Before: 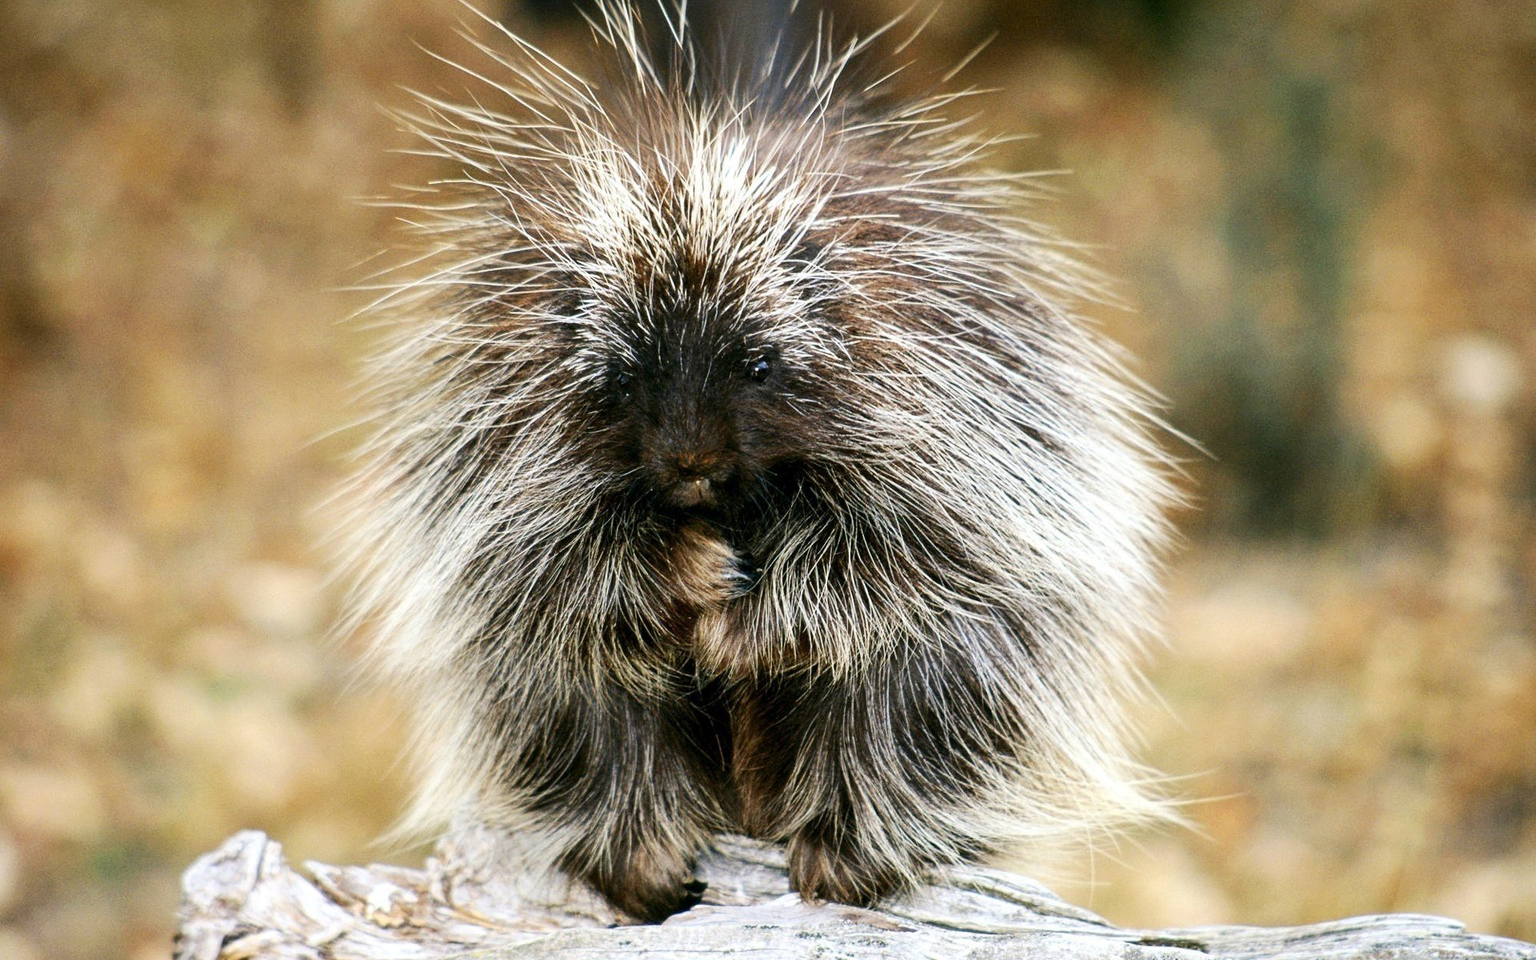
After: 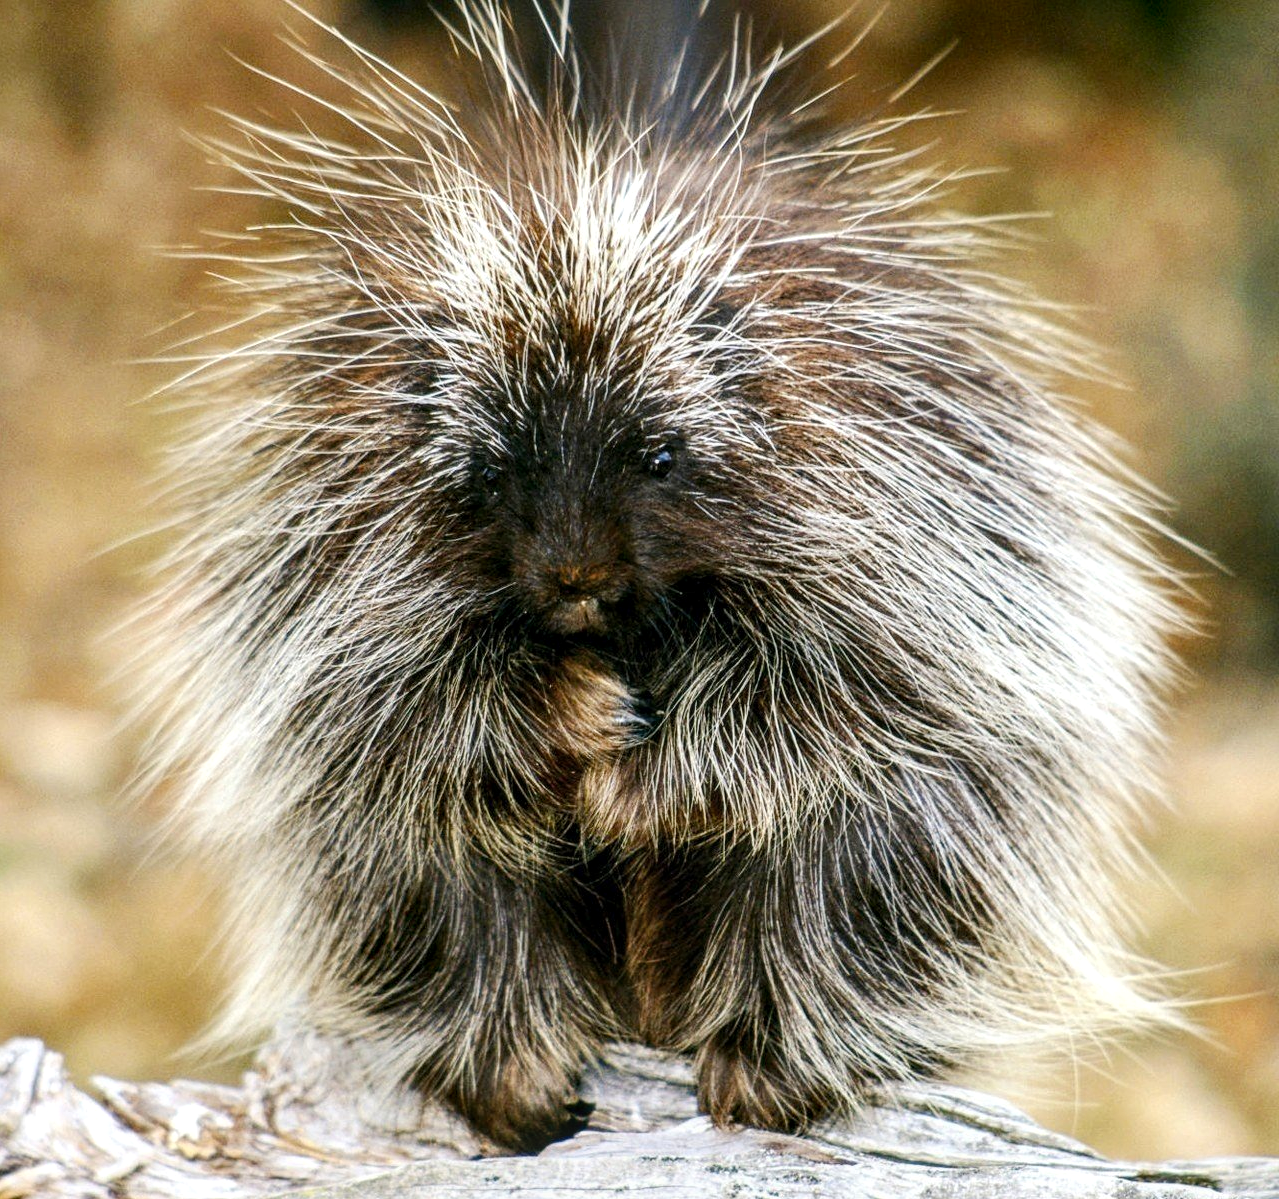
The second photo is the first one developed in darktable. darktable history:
crop and rotate: left 15.055%, right 18.278%
local contrast: on, module defaults
color balance rgb: linear chroma grading › shadows 19.44%, linear chroma grading › highlights 3.42%, linear chroma grading › mid-tones 10.16%
